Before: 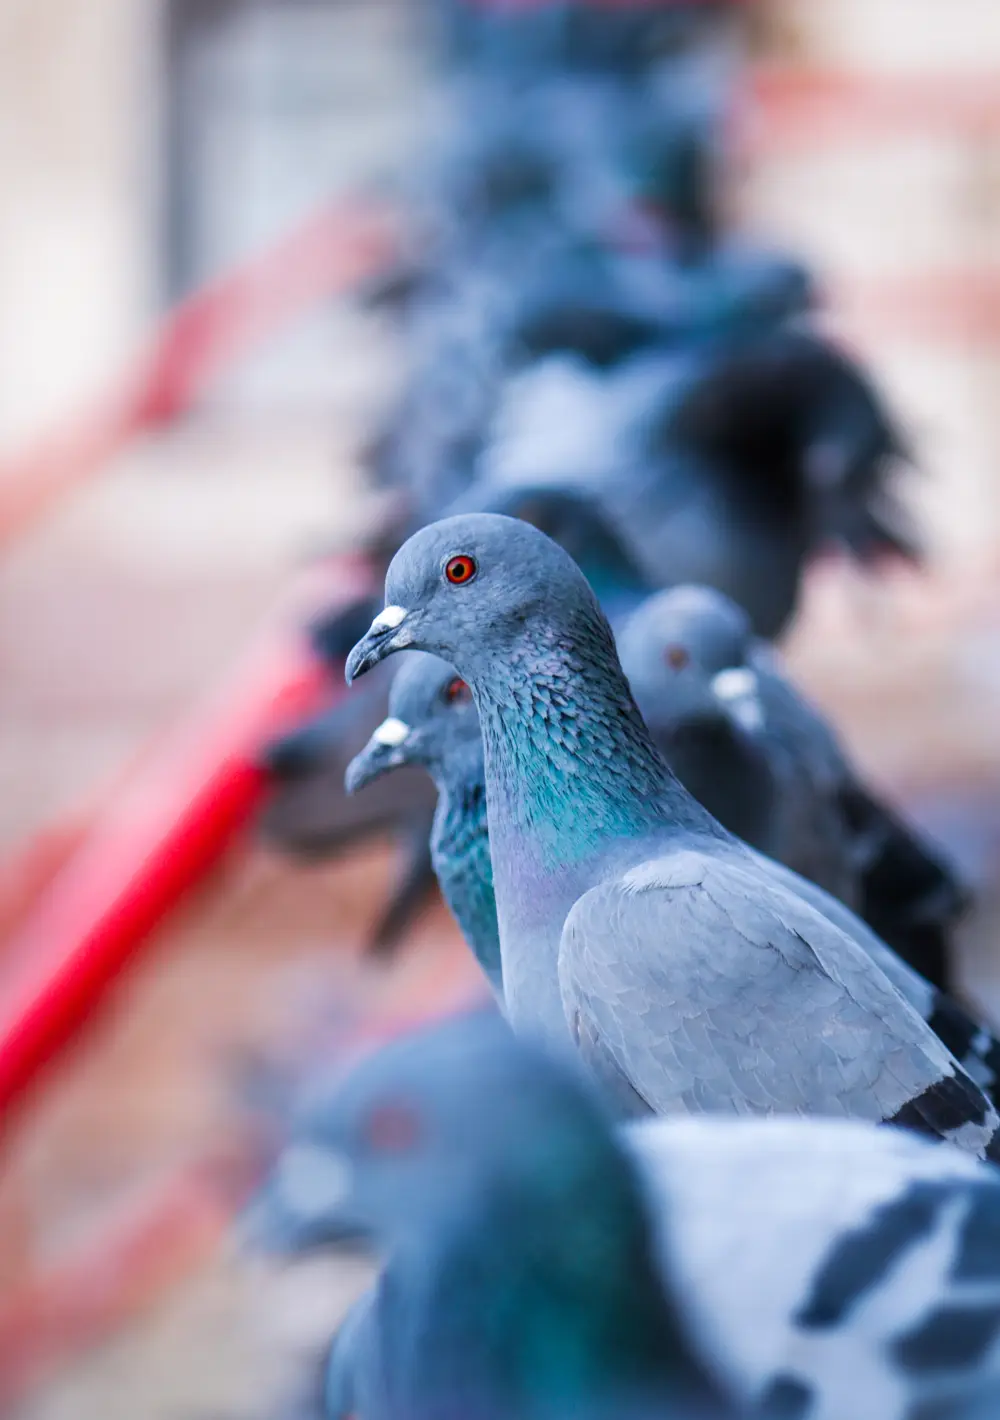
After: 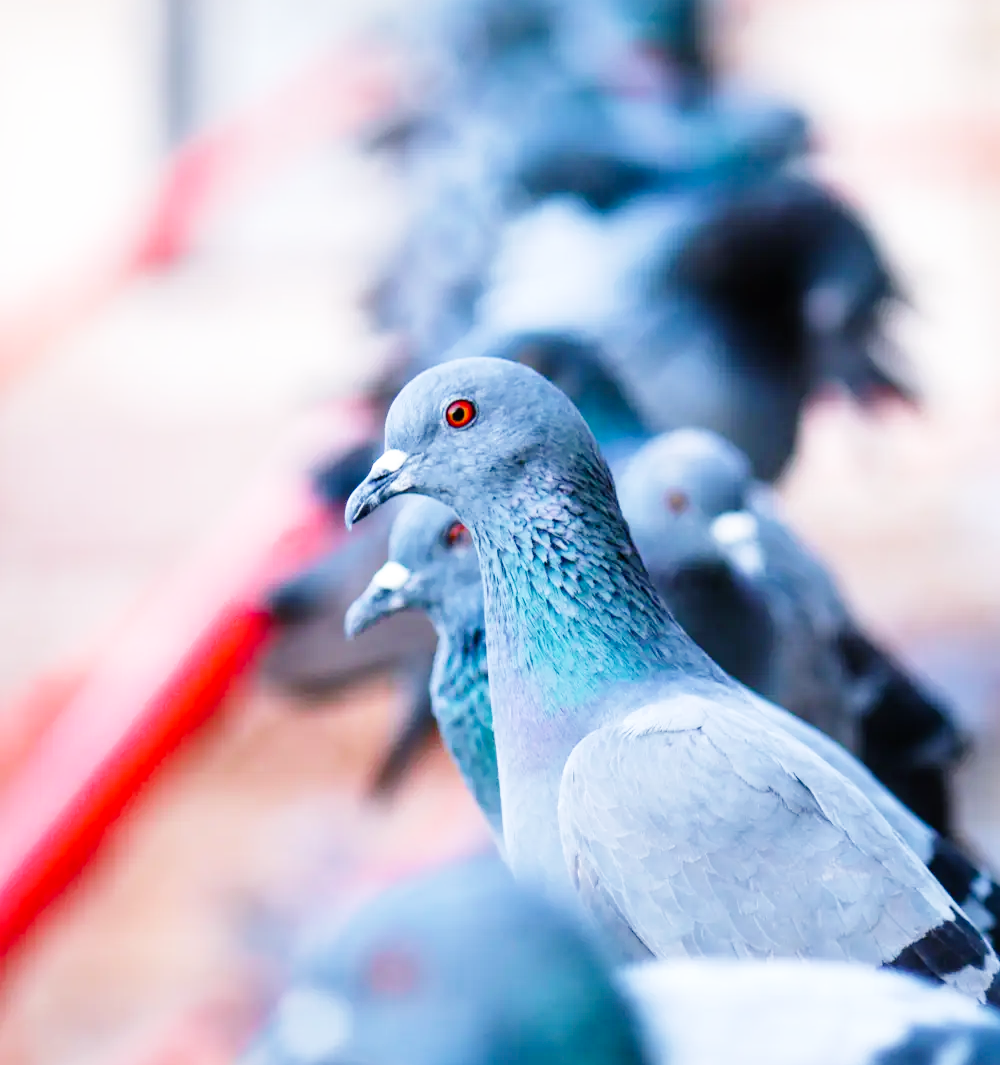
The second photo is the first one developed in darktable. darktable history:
crop: top 11.021%, bottom 13.924%
base curve: curves: ch0 [(0, 0) (0.008, 0.007) (0.022, 0.029) (0.048, 0.089) (0.092, 0.197) (0.191, 0.399) (0.275, 0.534) (0.357, 0.65) (0.477, 0.78) (0.542, 0.833) (0.799, 0.973) (1, 1)], preserve colors none
